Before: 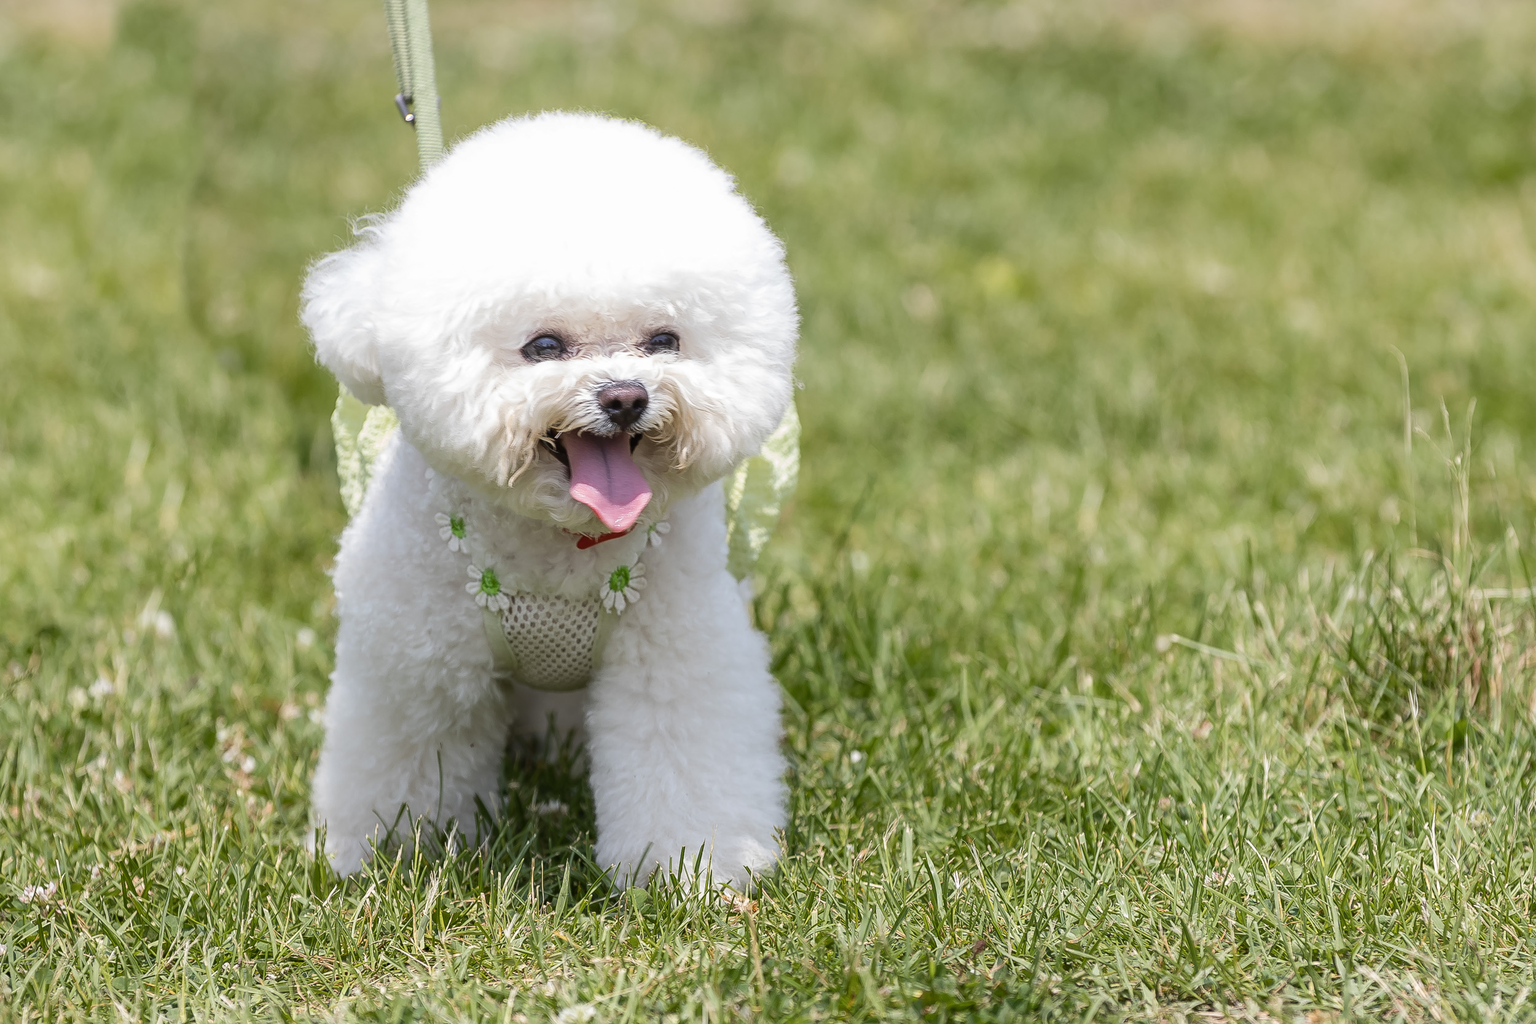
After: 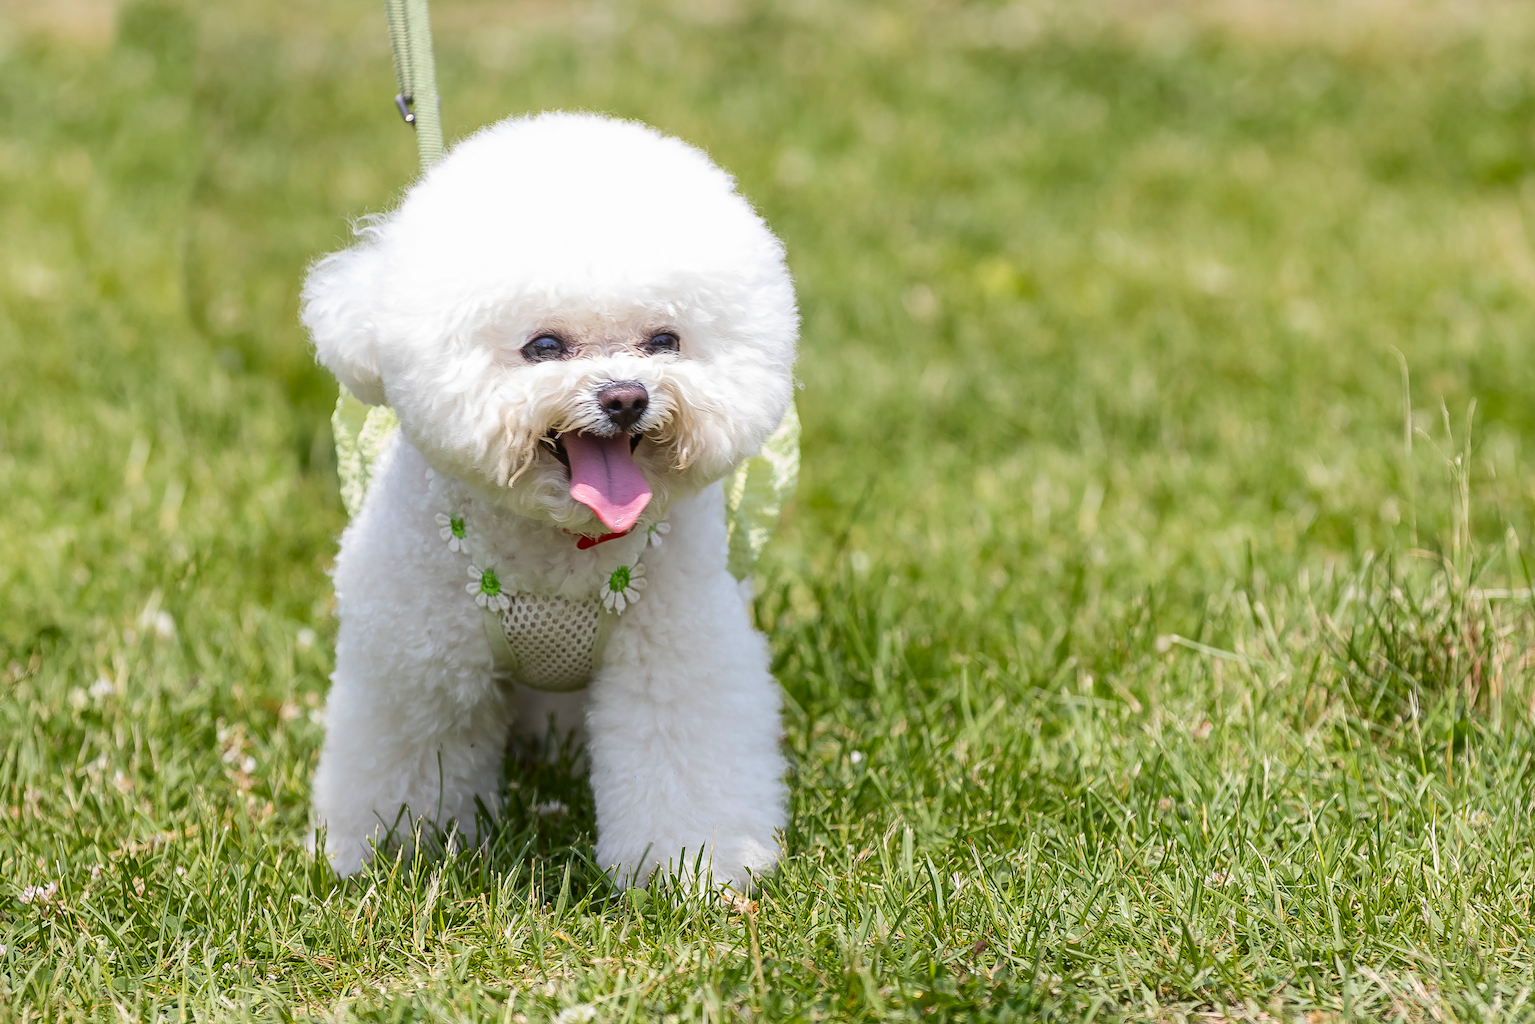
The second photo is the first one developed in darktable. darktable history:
contrast brightness saturation: contrast 0.094, saturation 0.283
